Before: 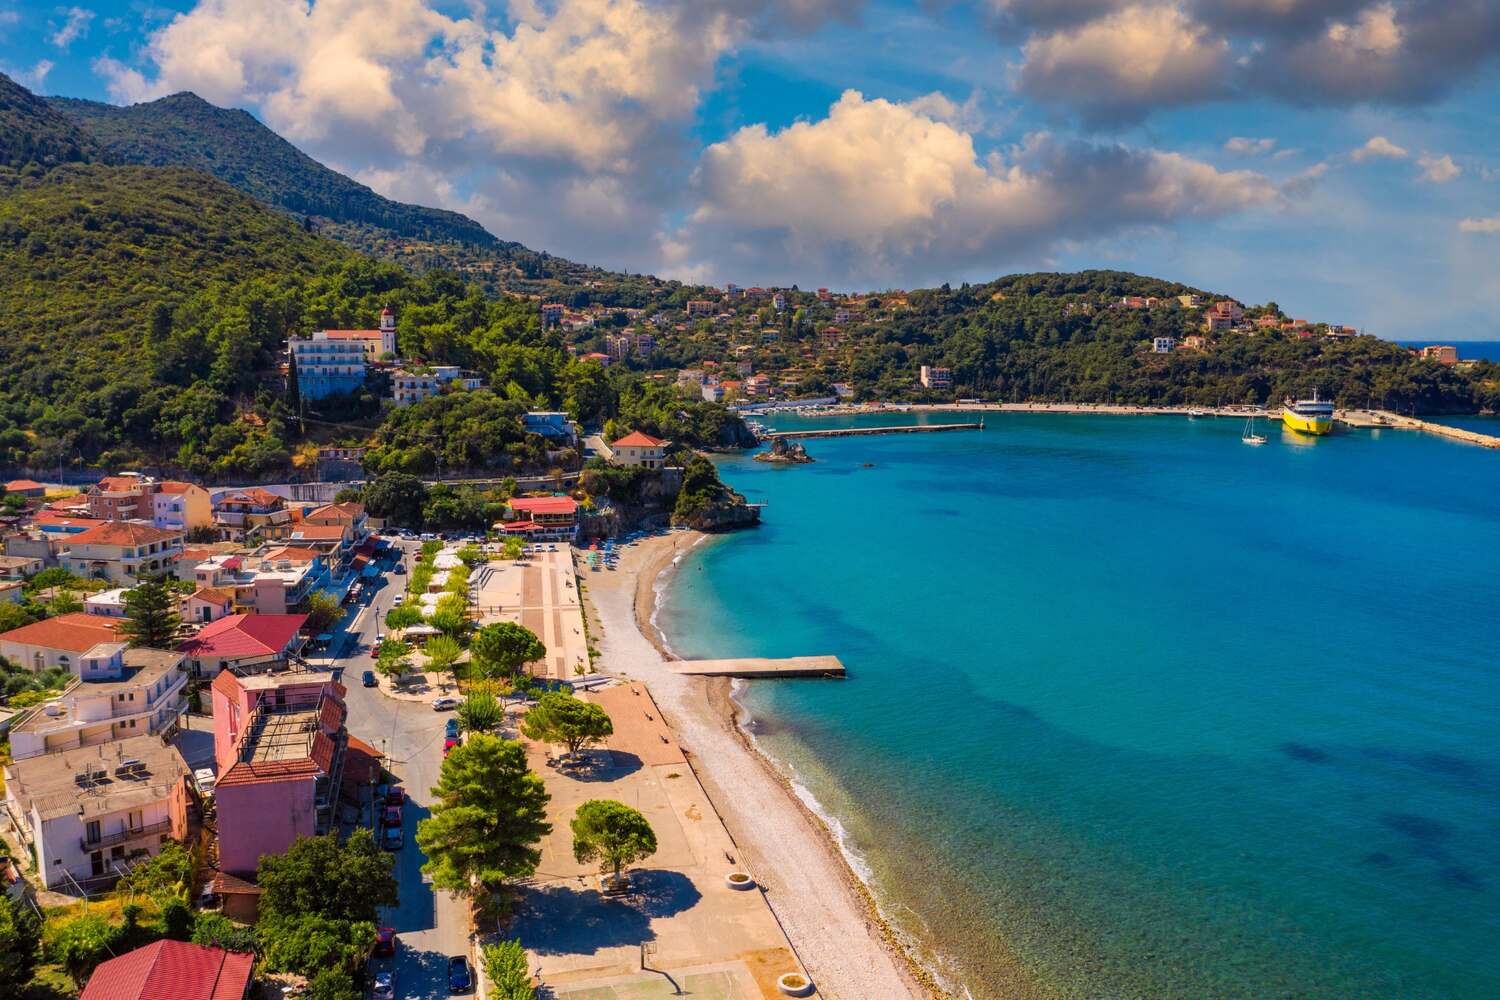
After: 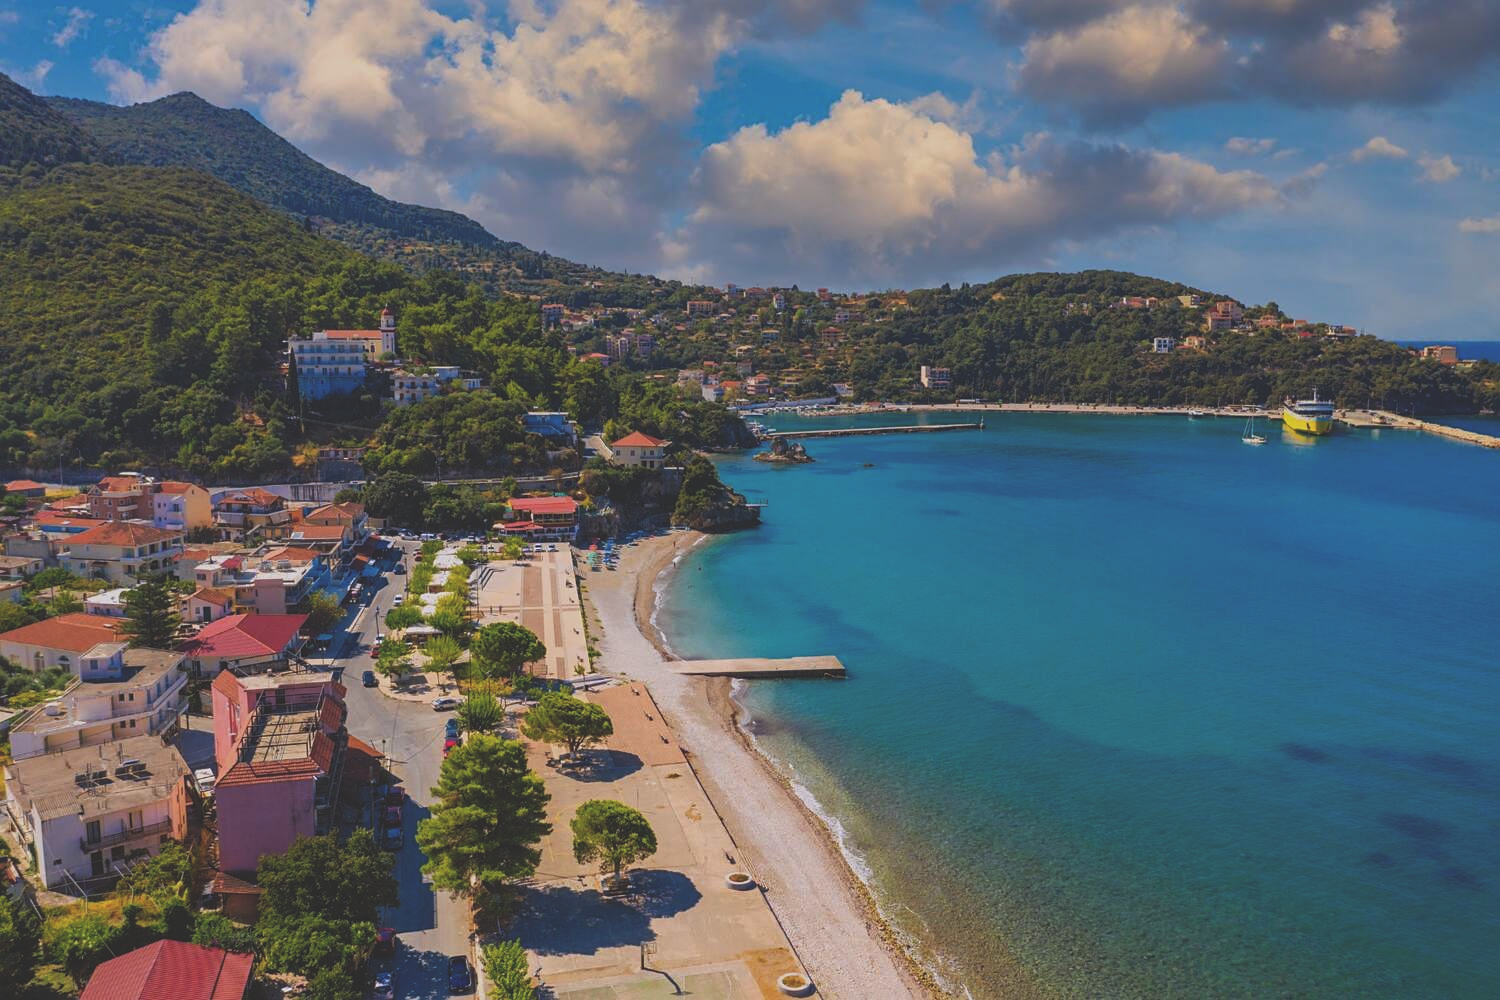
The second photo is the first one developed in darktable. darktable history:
sharpen: amount 0.2
white balance: red 0.974, blue 1.044
exposure: black level correction -0.036, exposure -0.497 EV, compensate highlight preservation false
